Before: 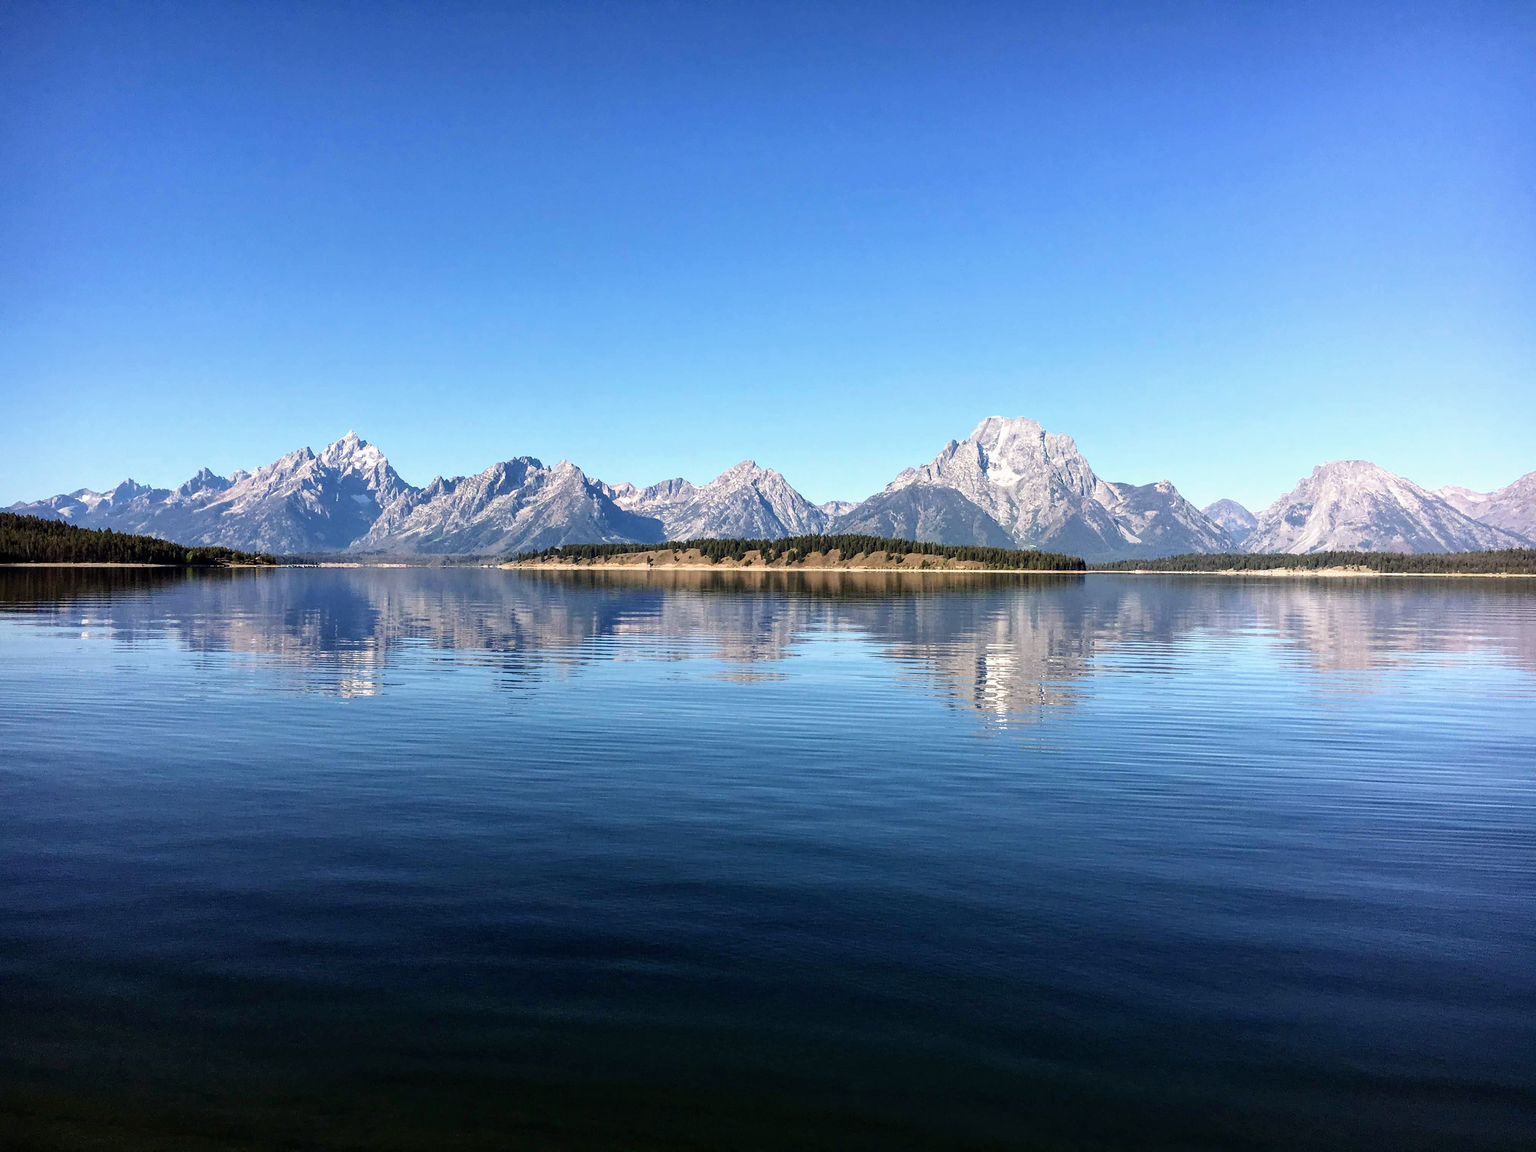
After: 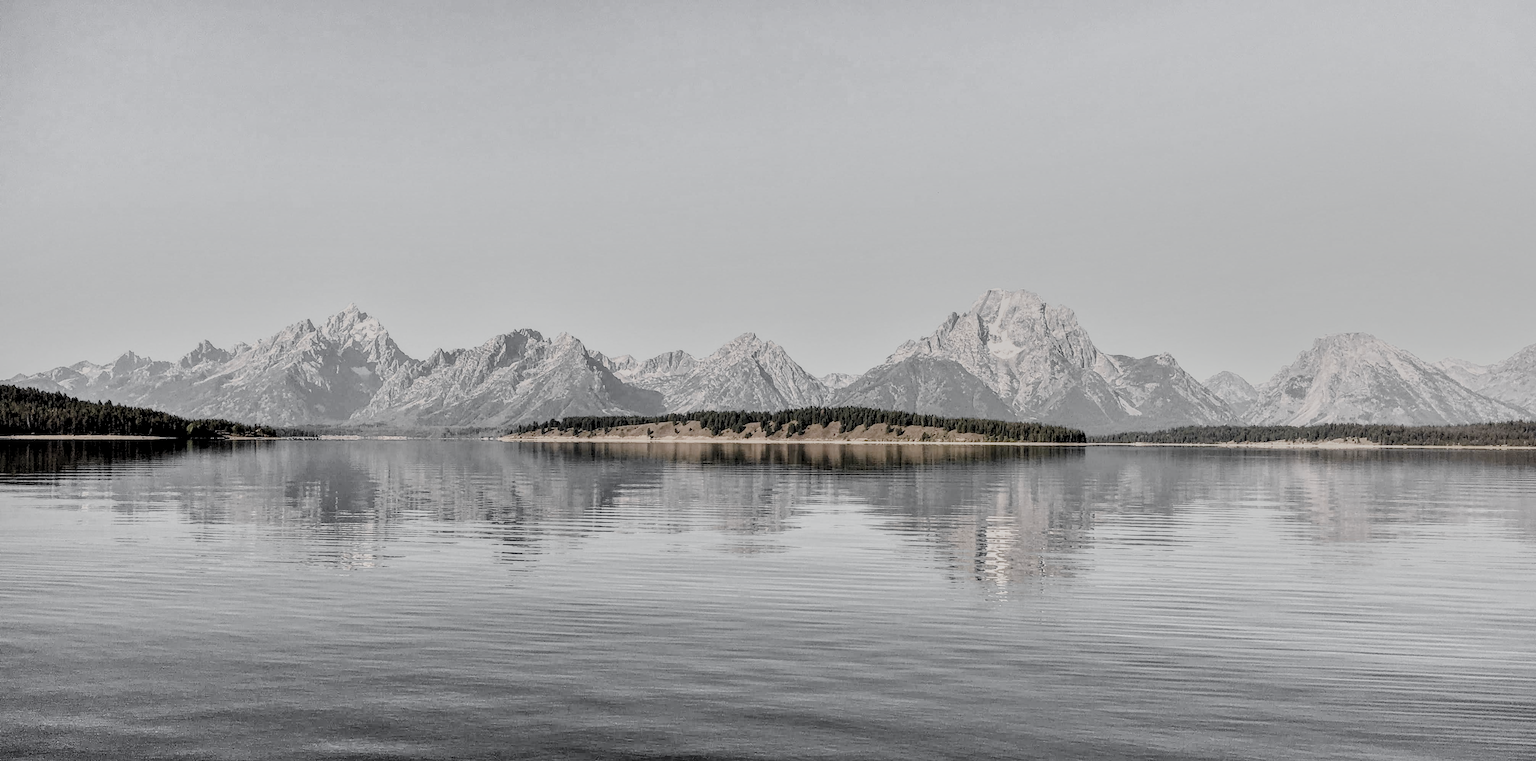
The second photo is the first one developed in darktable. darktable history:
crop: top 11.131%, bottom 22.744%
local contrast: on, module defaults
color zones: curves: ch0 [(0, 0.613) (0.01, 0.613) (0.245, 0.448) (0.498, 0.529) (0.642, 0.665) (0.879, 0.777) (0.99, 0.613)]; ch1 [(0, 0.035) (0.121, 0.189) (0.259, 0.197) (0.415, 0.061) (0.589, 0.022) (0.732, 0.022) (0.857, 0.026) (0.991, 0.053)]
color balance rgb: power › hue 62.31°, highlights gain › chroma 2.973%, highlights gain › hue 60.14°, perceptual saturation grading › global saturation 20%, perceptual saturation grading › highlights -49.201%, perceptual saturation grading › shadows 24.71%, global vibrance 23.37%, contrast -24.911%
shadows and highlights: shadows 58.32, highlights color adjustment 0.597%, soften with gaussian
levels: levels [0.062, 0.494, 0.925]
filmic rgb: black relative exposure -7.65 EV, white relative exposure 4.56 EV, hardness 3.61
